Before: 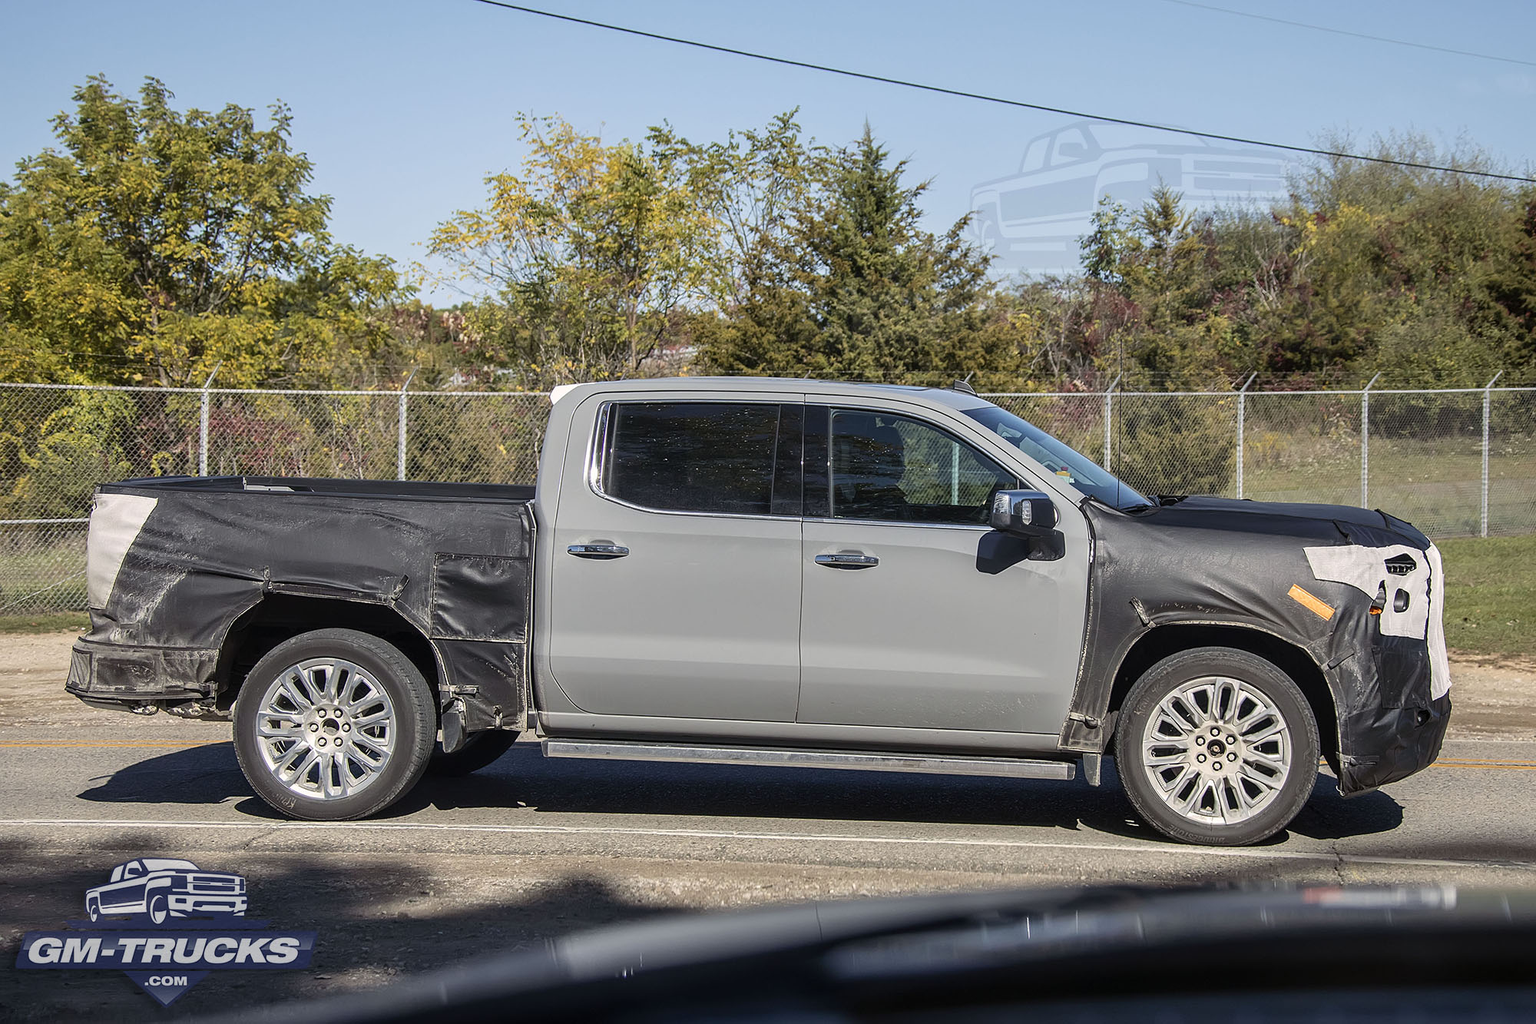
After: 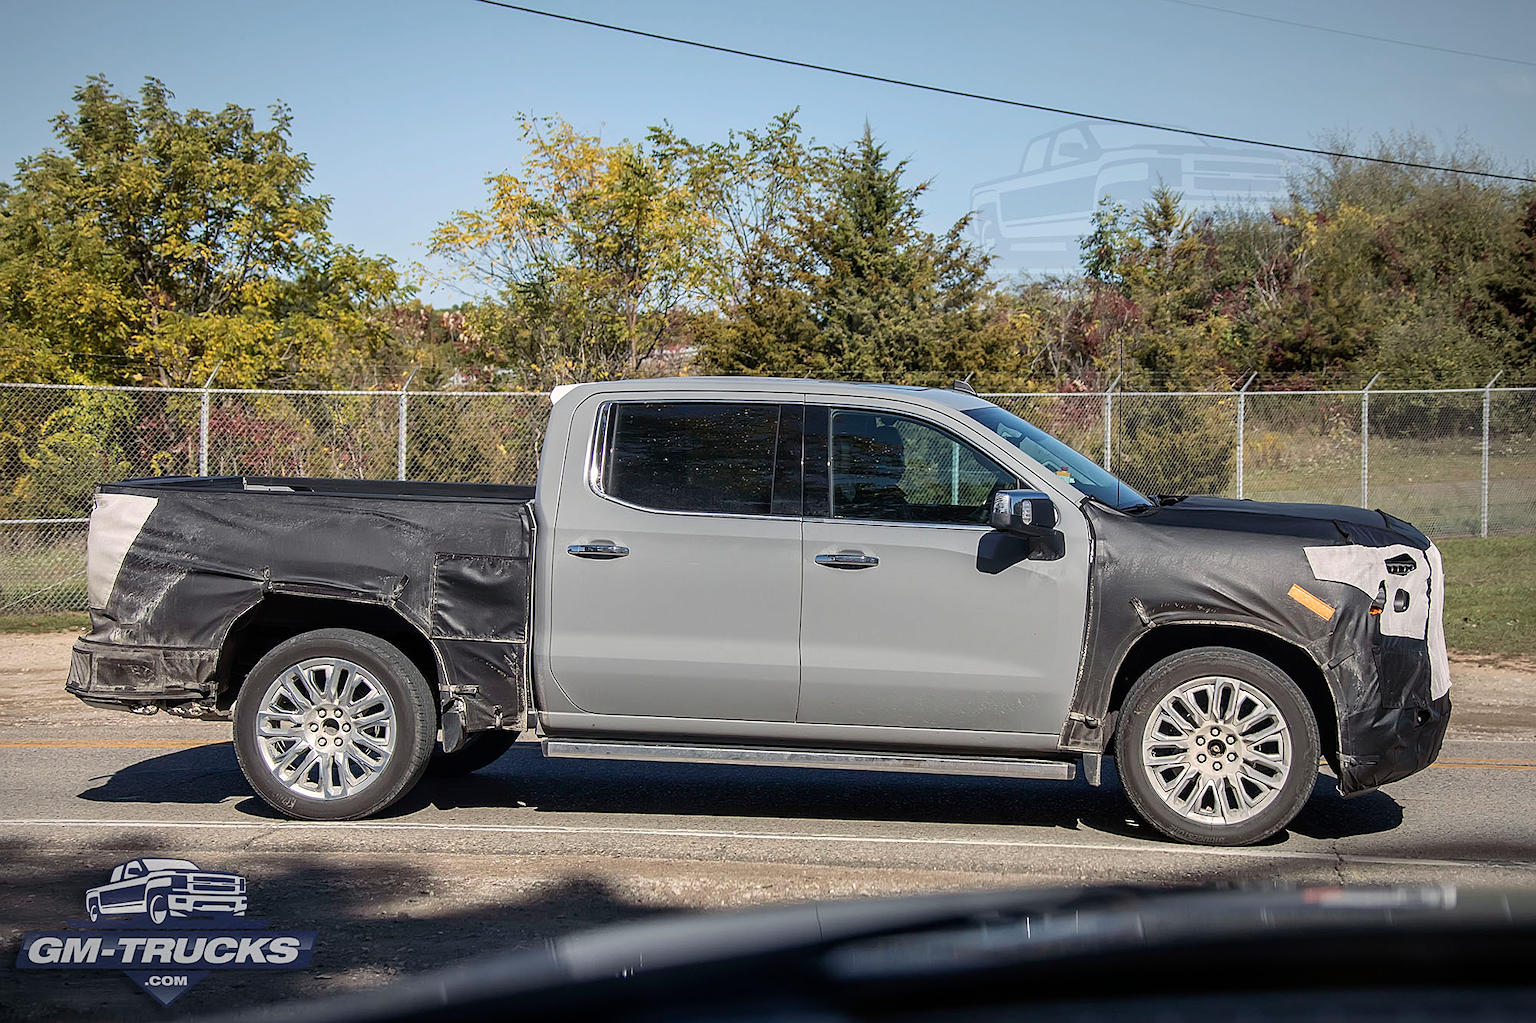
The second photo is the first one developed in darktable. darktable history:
sharpen: amount 0.206
vignetting: fall-off radius 101.01%, center (-0.147, 0.021), width/height ratio 1.336
